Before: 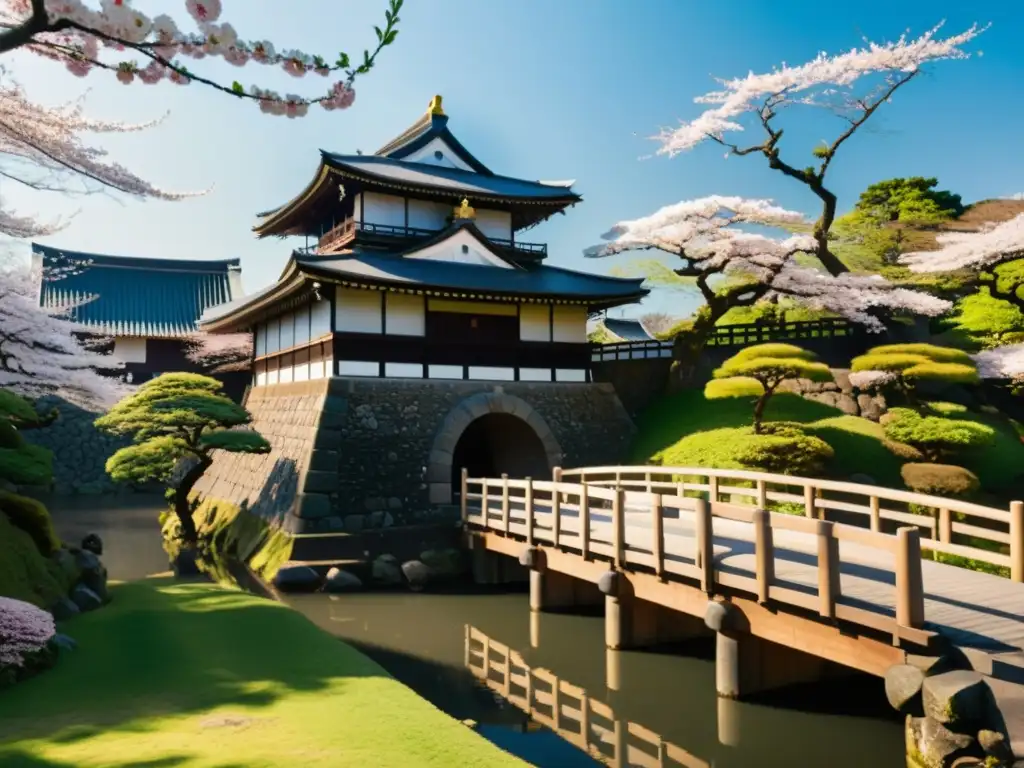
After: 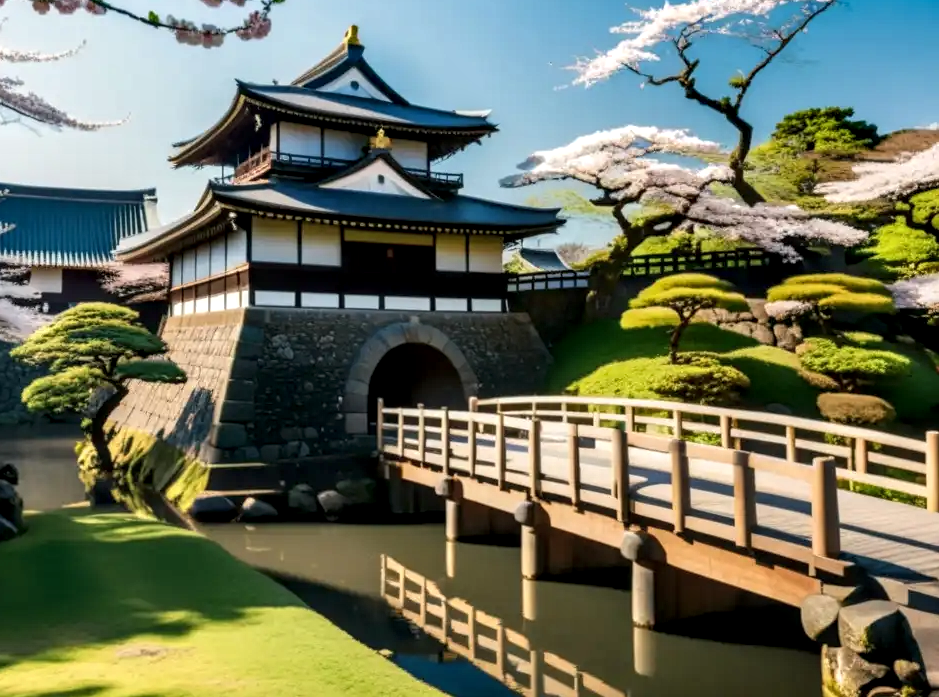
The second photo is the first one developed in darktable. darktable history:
local contrast: detail 150%
crop and rotate: left 8.262%, top 9.226%
